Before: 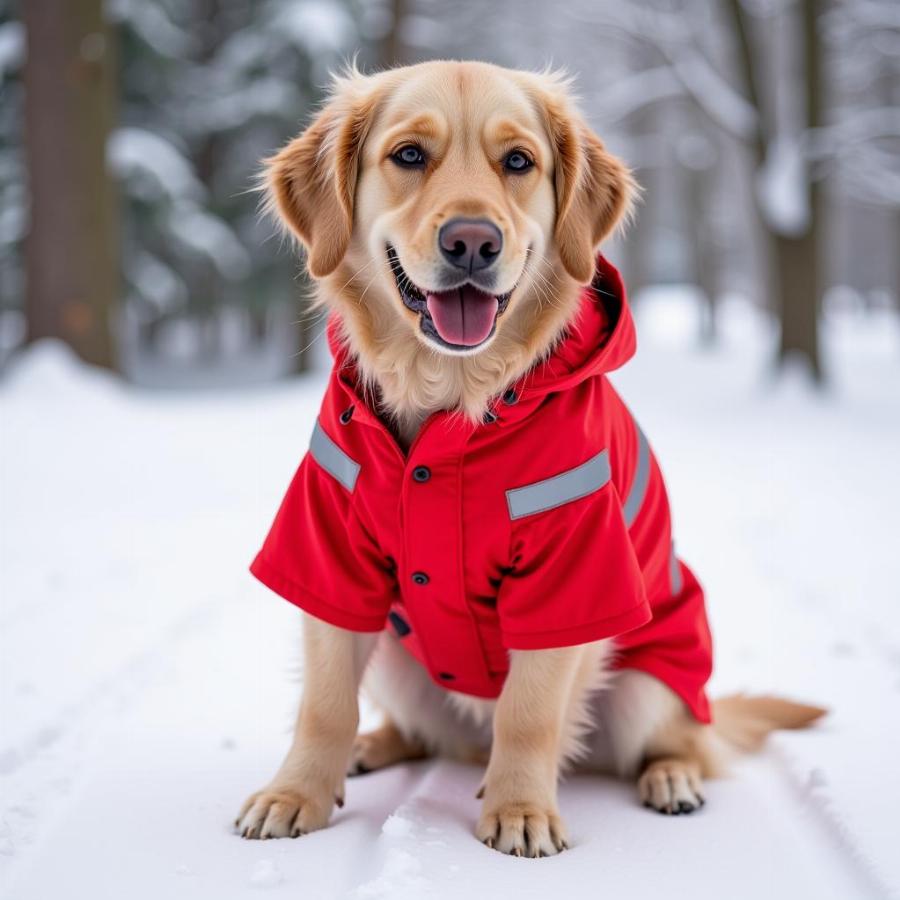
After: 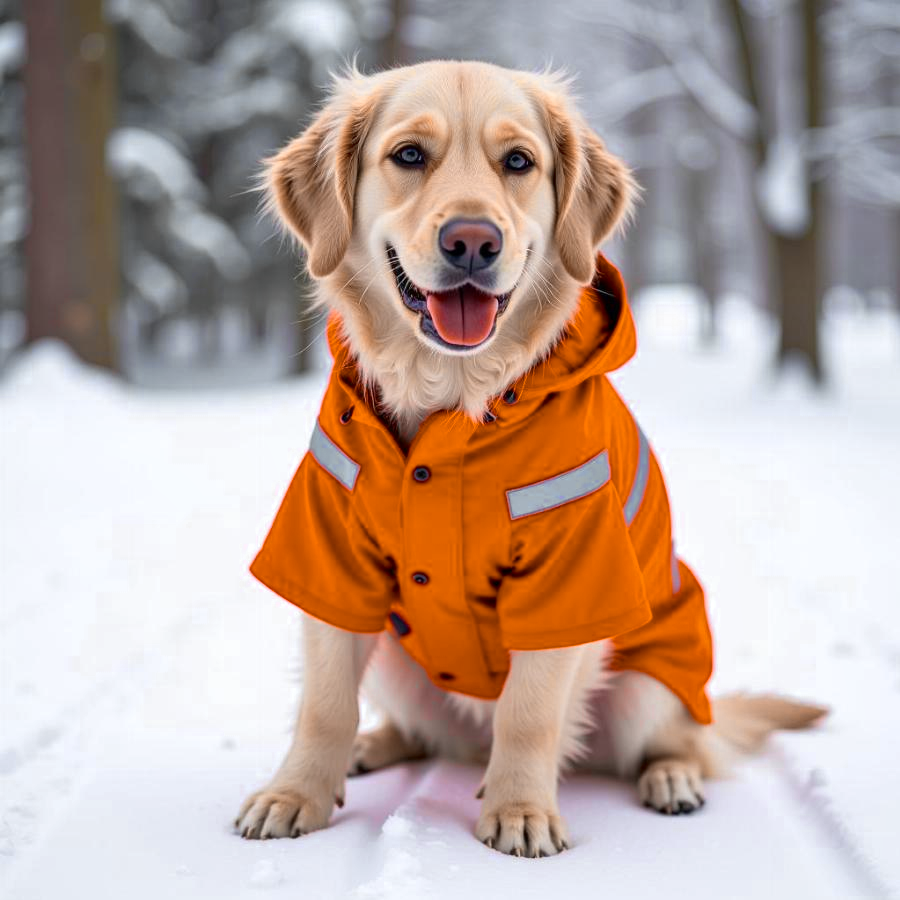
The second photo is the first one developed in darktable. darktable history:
shadows and highlights: shadows 37.41, highlights -26.65, soften with gaussian
color zones: curves: ch0 [(0.009, 0.528) (0.136, 0.6) (0.255, 0.586) (0.39, 0.528) (0.522, 0.584) (0.686, 0.736) (0.849, 0.561)]; ch1 [(0.045, 0.781) (0.14, 0.416) (0.257, 0.695) (0.442, 0.032) (0.738, 0.338) (0.818, 0.632) (0.891, 0.741) (1, 0.704)]; ch2 [(0, 0.667) (0.141, 0.52) (0.26, 0.37) (0.474, 0.432) (0.743, 0.286)]
